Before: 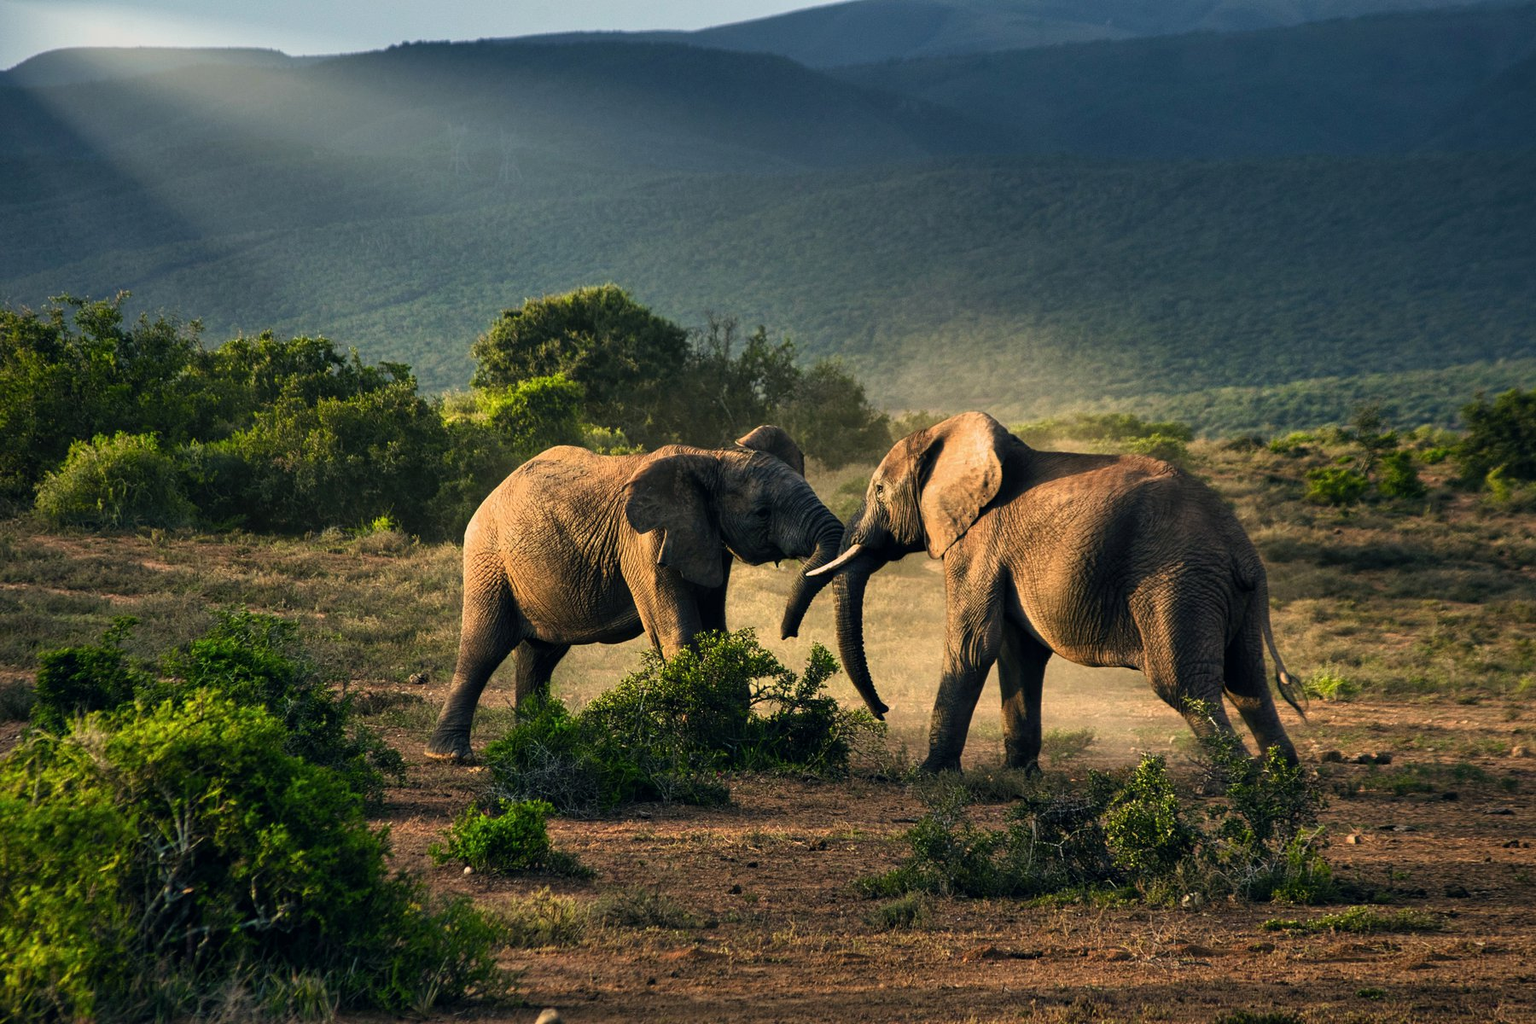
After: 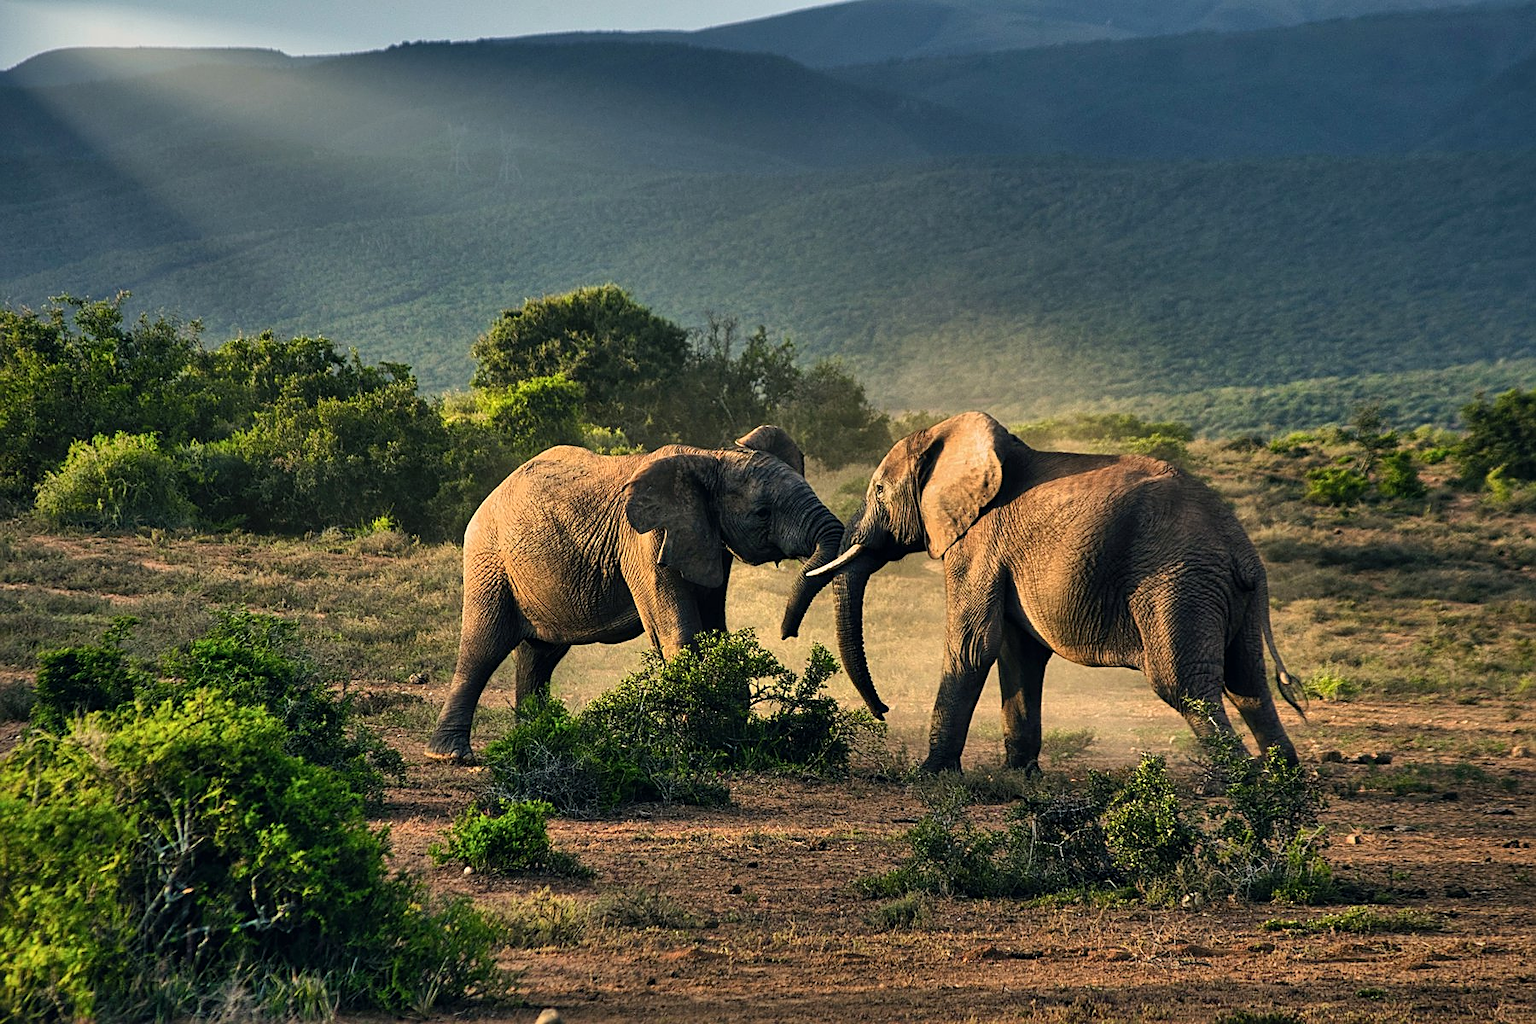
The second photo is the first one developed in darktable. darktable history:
sharpen: on, module defaults
shadows and highlights: radius 100.41, shadows 50.55, highlights -64.36, highlights color adjustment 49.82%, soften with gaussian
